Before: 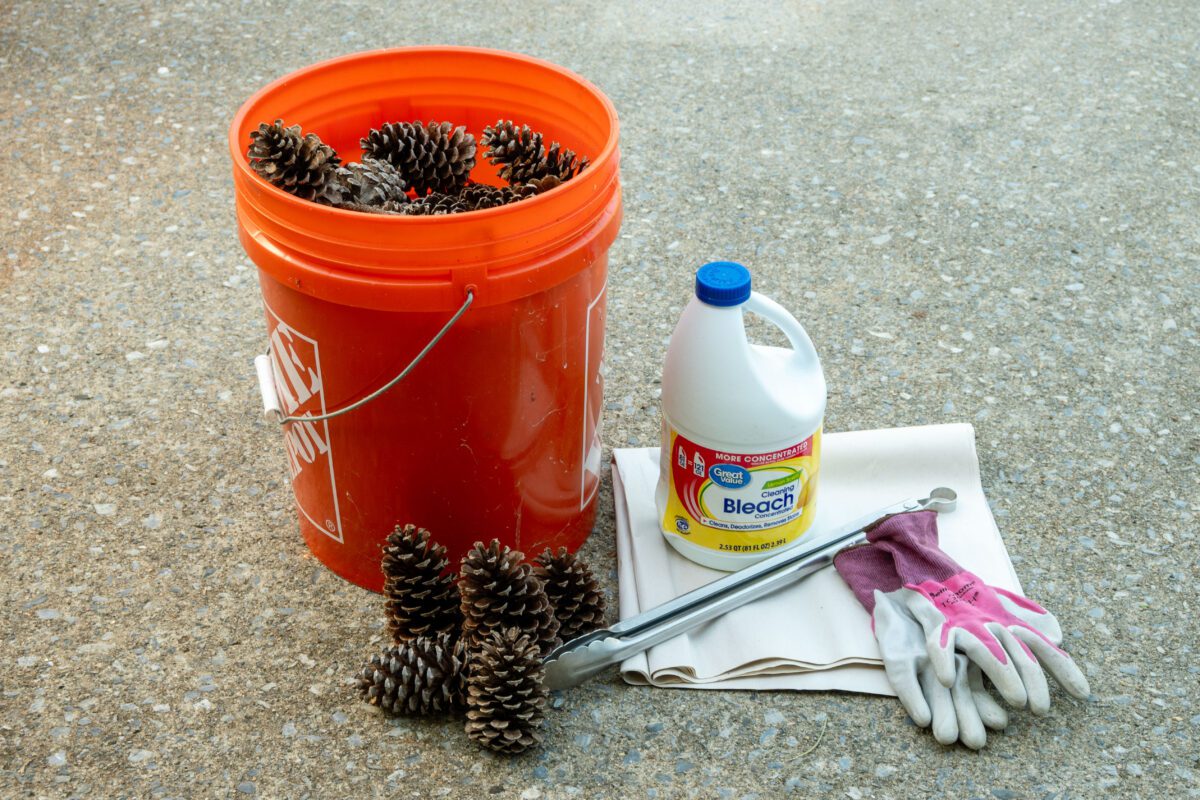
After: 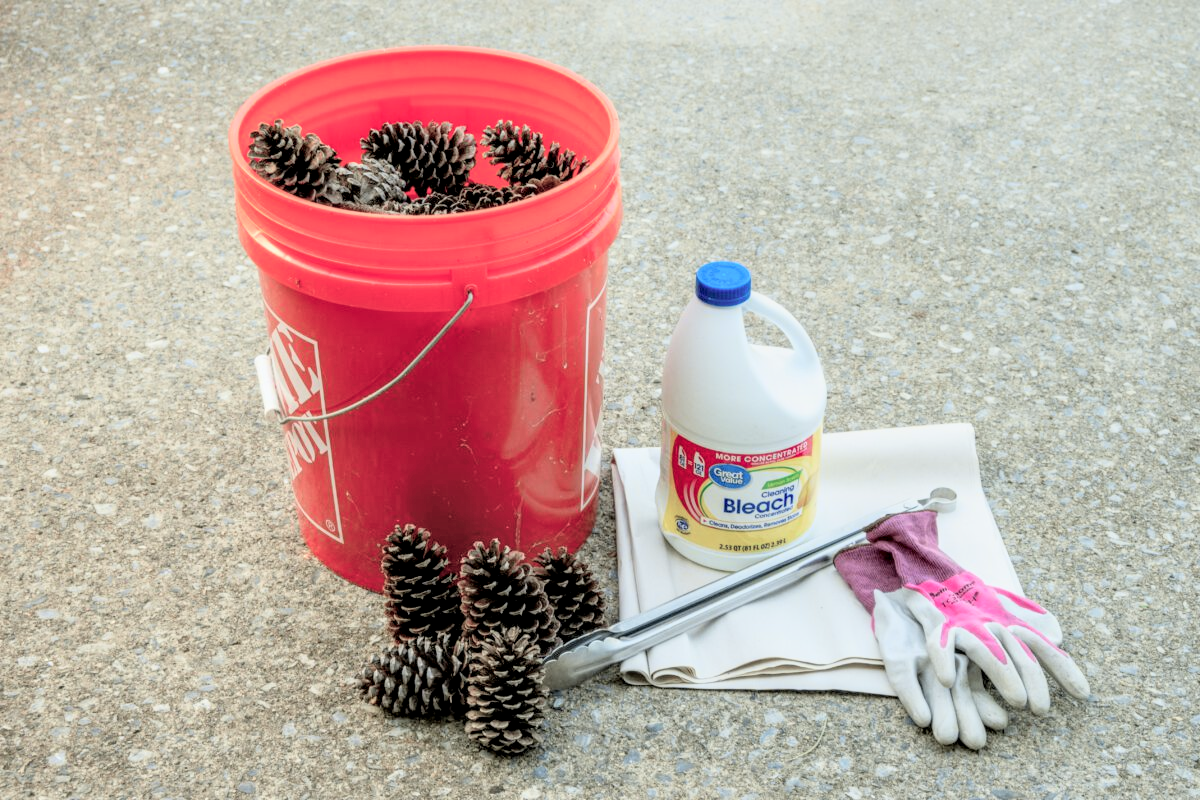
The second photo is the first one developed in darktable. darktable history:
contrast brightness saturation: brightness 0.28
local contrast: detail 150%
tone curve: curves: ch0 [(0, 0.009) (0.105, 0.069) (0.195, 0.154) (0.289, 0.278) (0.384, 0.391) (0.513, 0.53) (0.66, 0.667) (0.895, 0.863) (1, 0.919)]; ch1 [(0, 0) (0.161, 0.092) (0.35, 0.33) (0.403, 0.395) (0.456, 0.469) (0.502, 0.499) (0.519, 0.514) (0.576, 0.587) (0.642, 0.645) (0.701, 0.742) (1, 0.942)]; ch2 [(0, 0) (0.371, 0.362) (0.437, 0.437) (0.501, 0.5) (0.53, 0.528) (0.569, 0.551) (0.619, 0.58) (0.883, 0.752) (1, 0.929)], color space Lab, independent channels, preserve colors none
